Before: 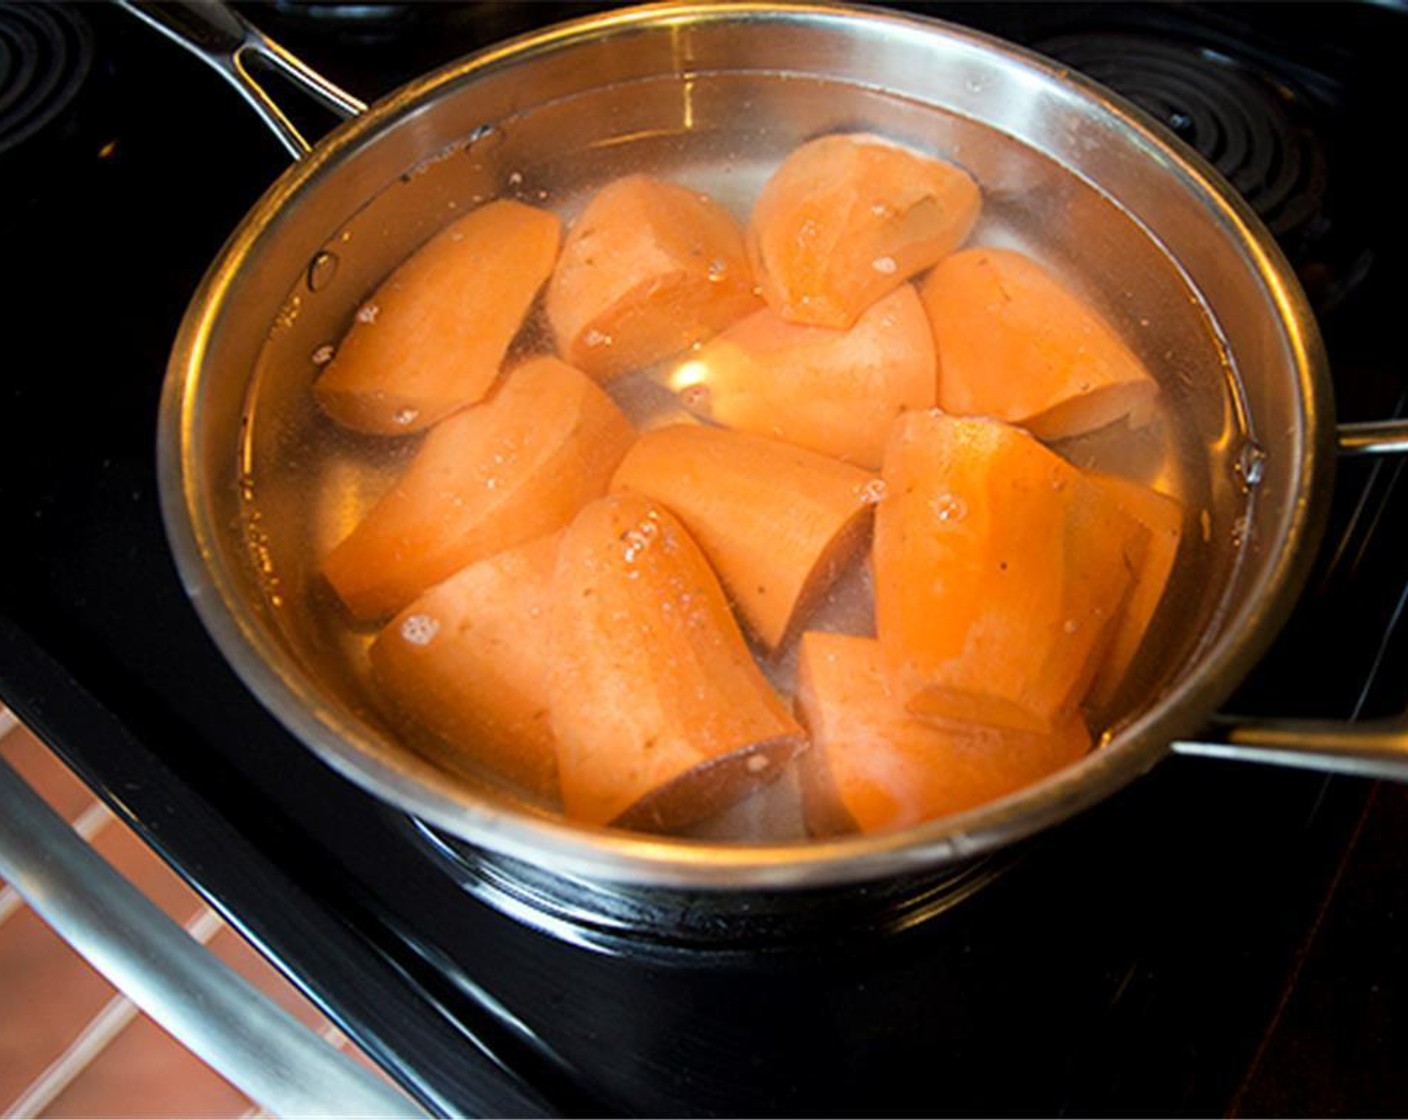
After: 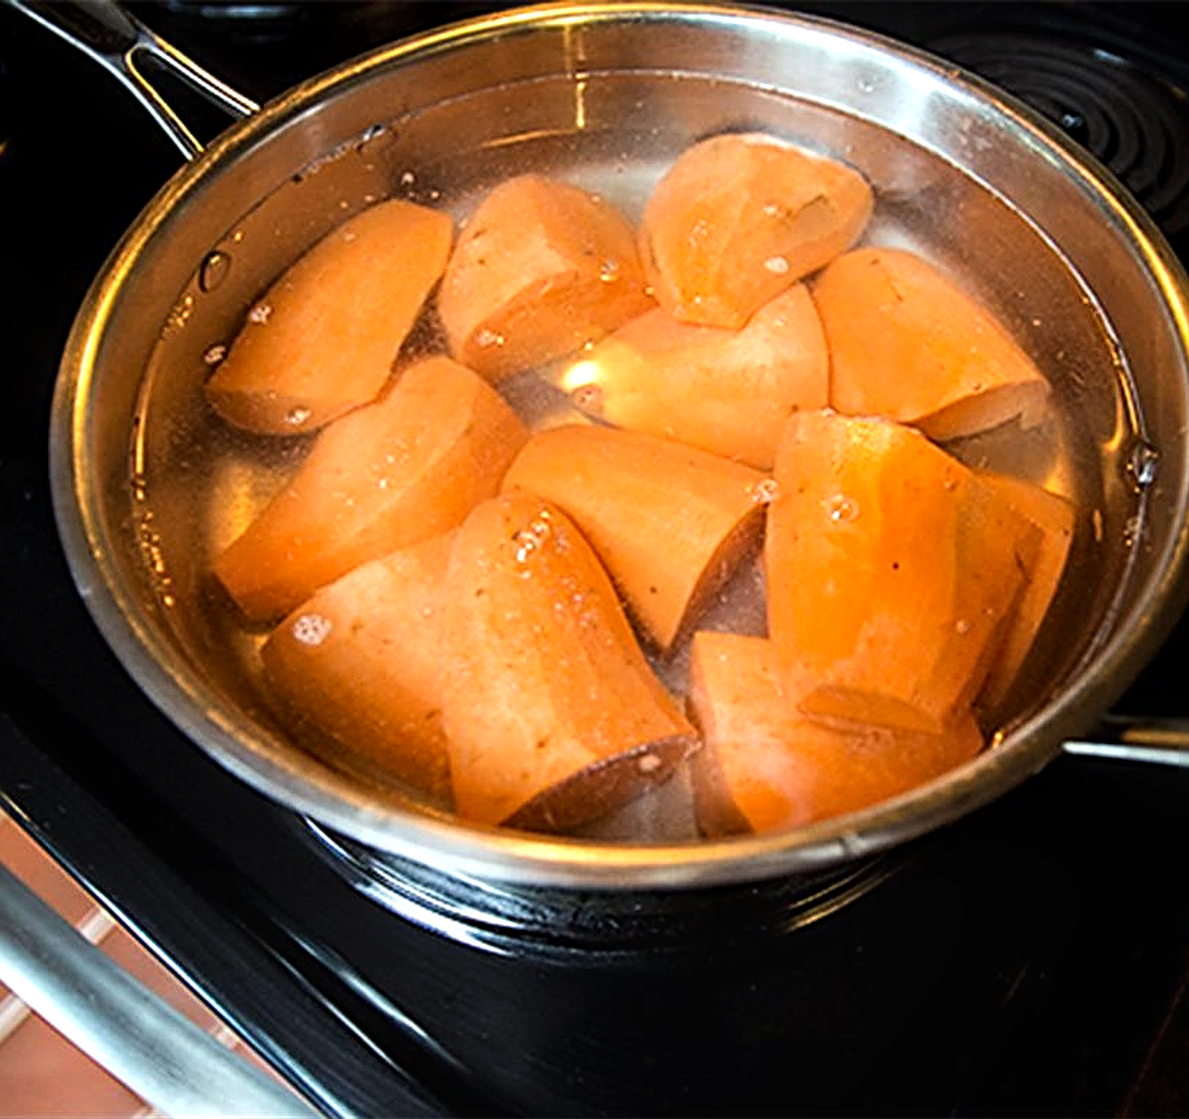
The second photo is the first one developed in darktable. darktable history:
crop: left 7.703%, right 7.837%
sharpen: radius 3.995
local contrast: on, module defaults
tone equalizer: -8 EV -0.419 EV, -7 EV -0.367 EV, -6 EV -0.352 EV, -5 EV -0.19 EV, -3 EV 0.233 EV, -2 EV 0.341 EV, -1 EV 0.394 EV, +0 EV 0.414 EV, edges refinement/feathering 500, mask exposure compensation -1.57 EV, preserve details no
